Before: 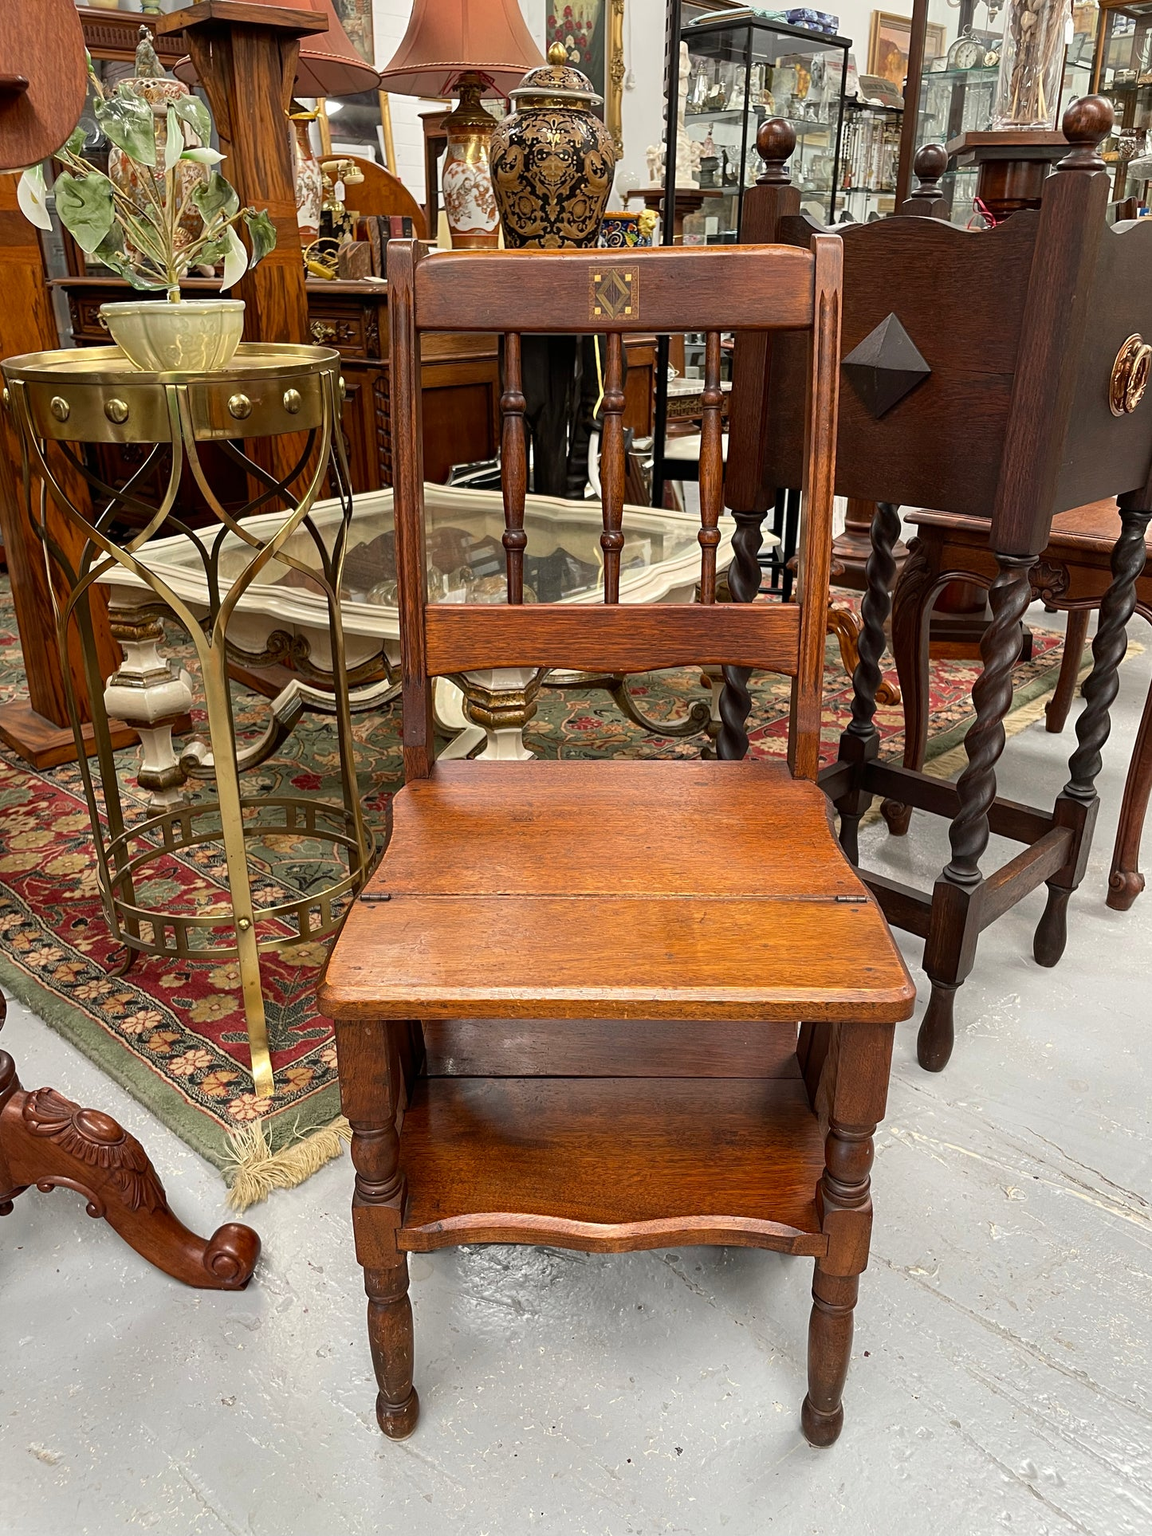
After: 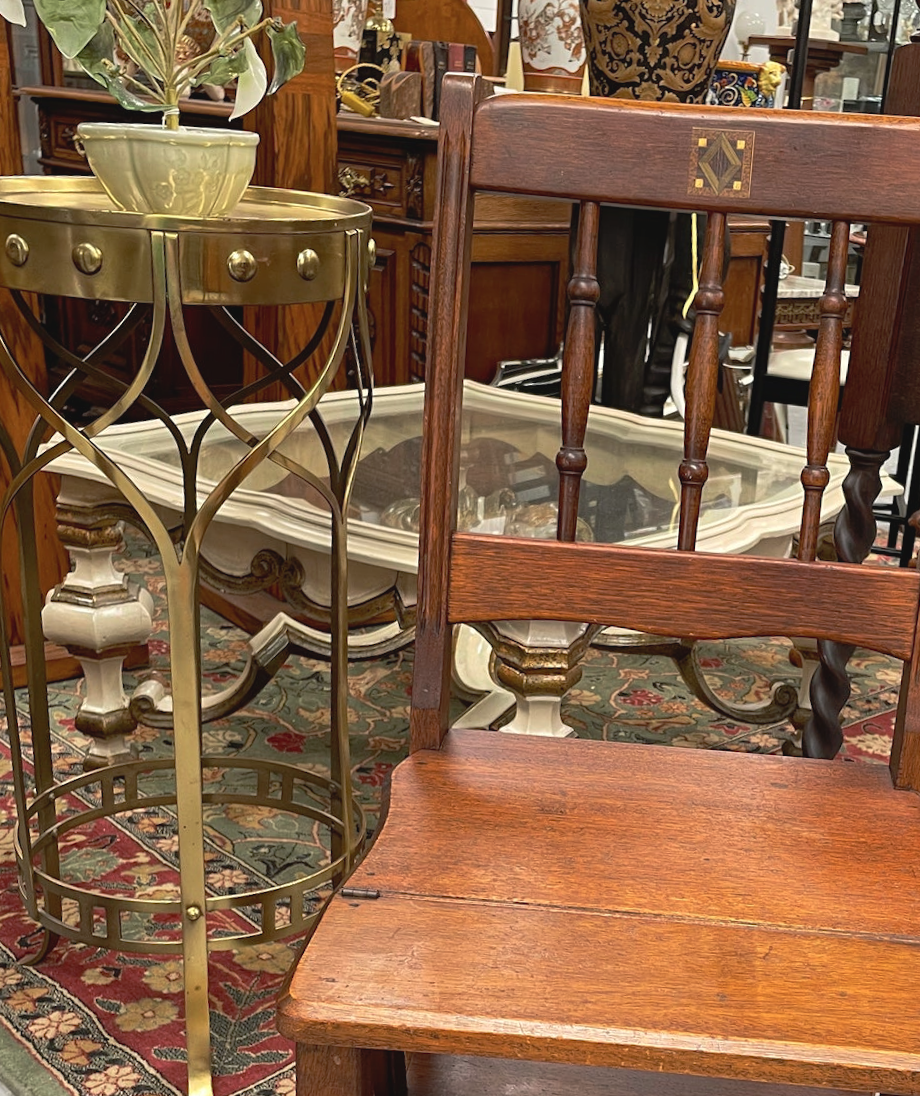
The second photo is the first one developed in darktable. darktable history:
tone curve: curves: ch0 [(0, 0.042) (0.129, 0.18) (0.501, 0.497) (1, 1)], preserve colors none
crop and rotate: angle -4.75°, left 2.201%, top 6.795%, right 27.263%, bottom 30.215%
